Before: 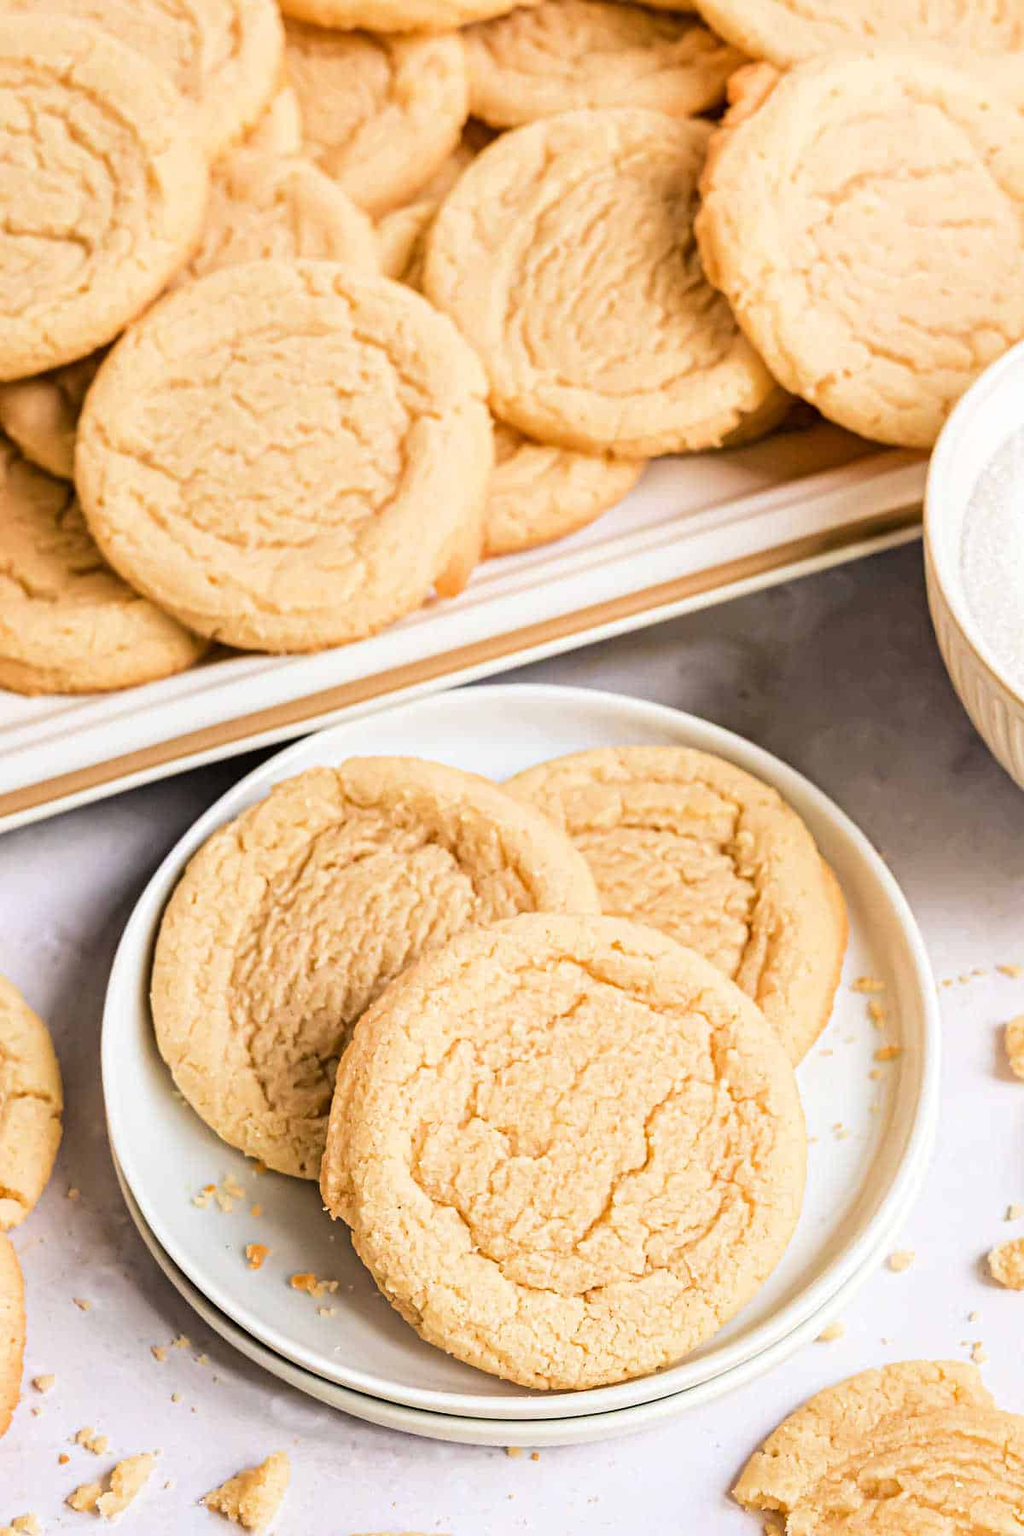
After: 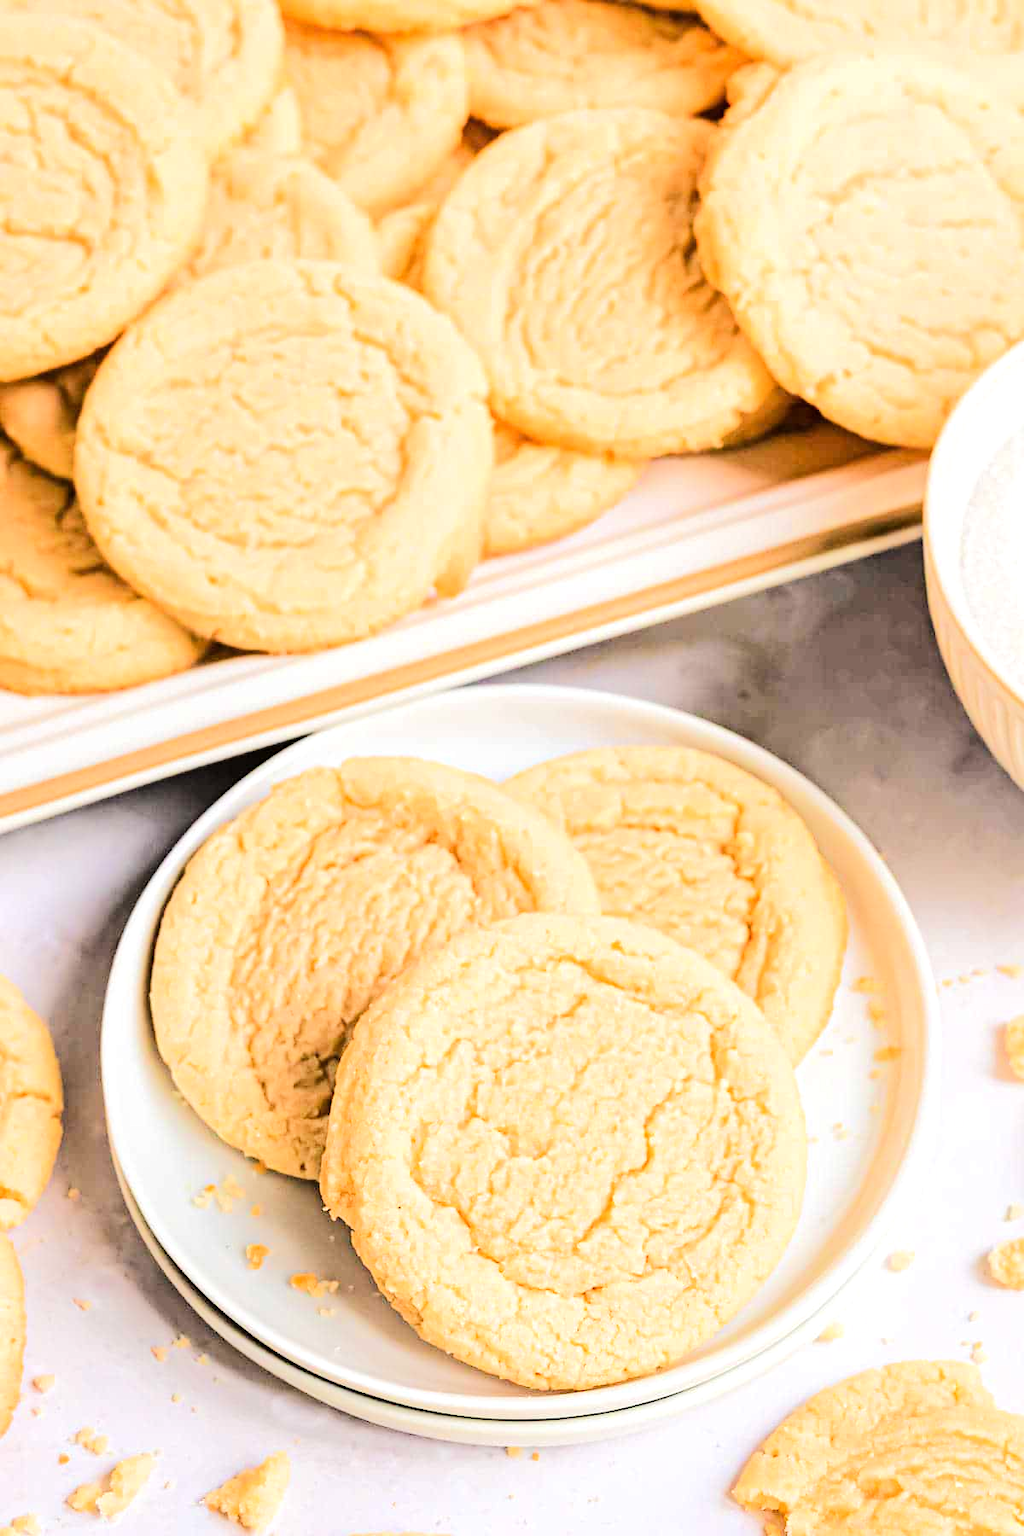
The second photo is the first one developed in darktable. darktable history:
tone equalizer: -7 EV 0.155 EV, -6 EV 0.565 EV, -5 EV 1.11 EV, -4 EV 1.37 EV, -3 EV 1.17 EV, -2 EV 0.6 EV, -1 EV 0.151 EV, edges refinement/feathering 500, mask exposure compensation -1.57 EV, preserve details no
